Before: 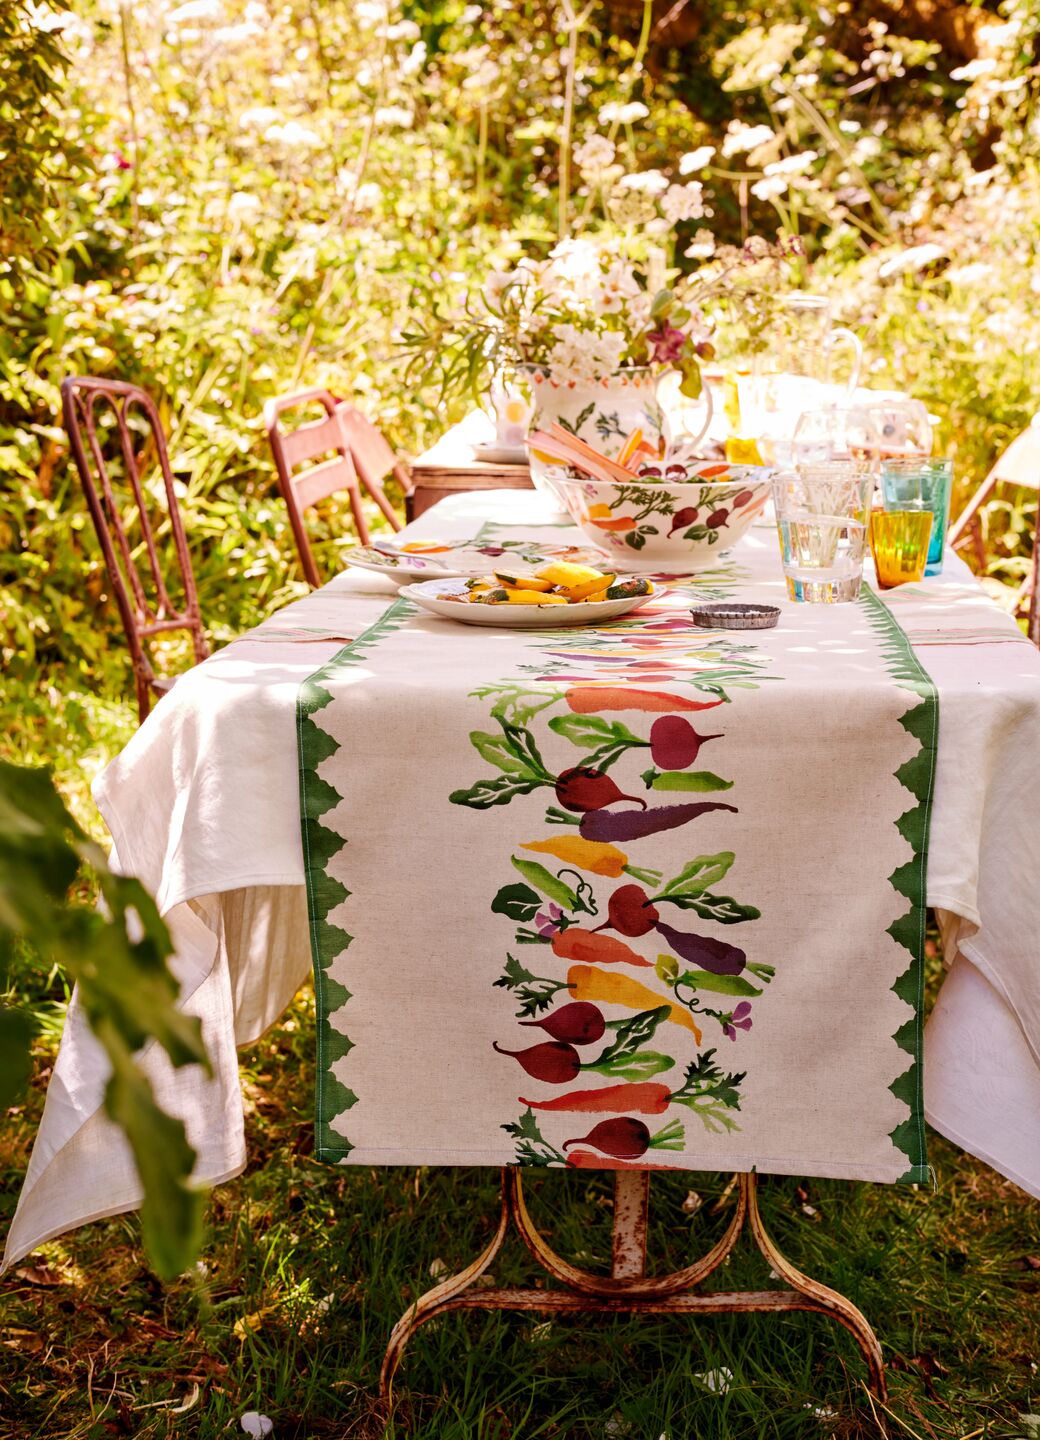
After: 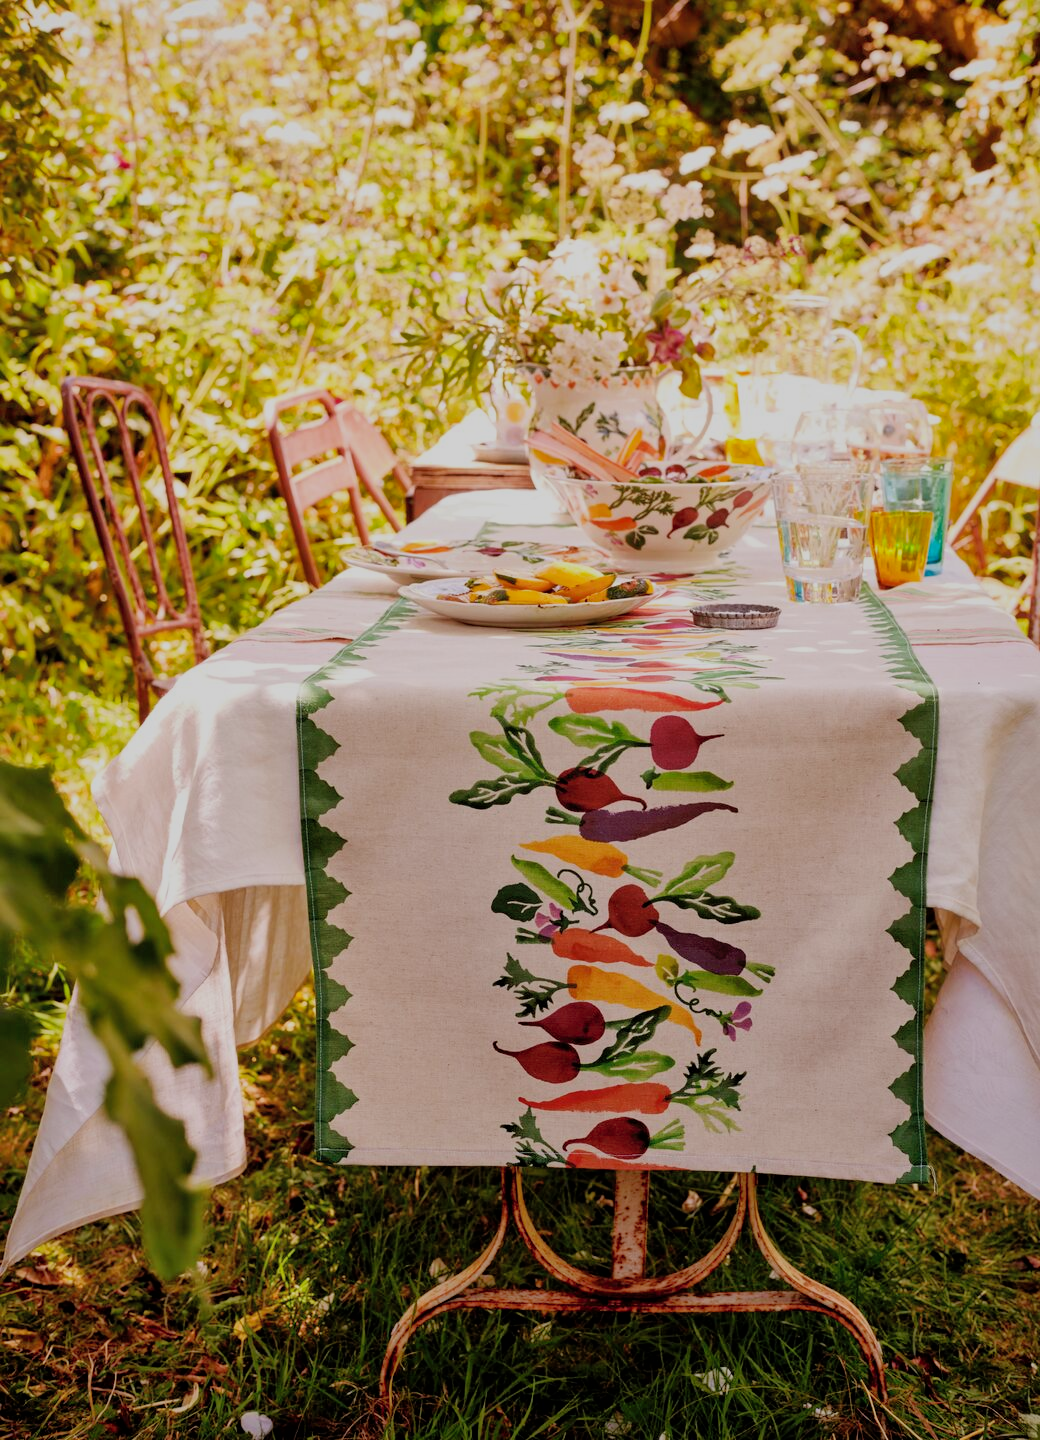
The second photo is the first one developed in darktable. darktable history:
shadows and highlights: on, module defaults
filmic rgb: hardness 4.17
